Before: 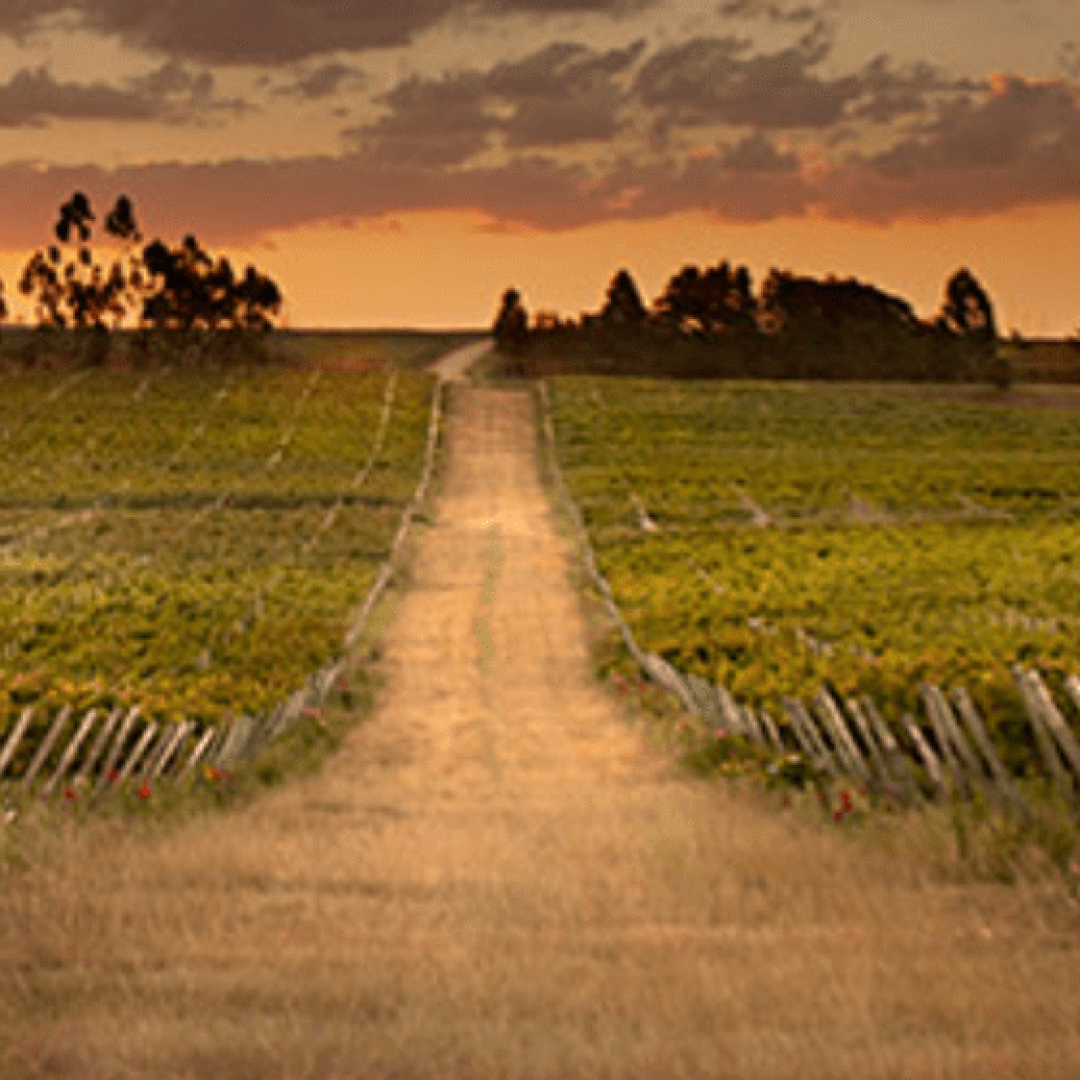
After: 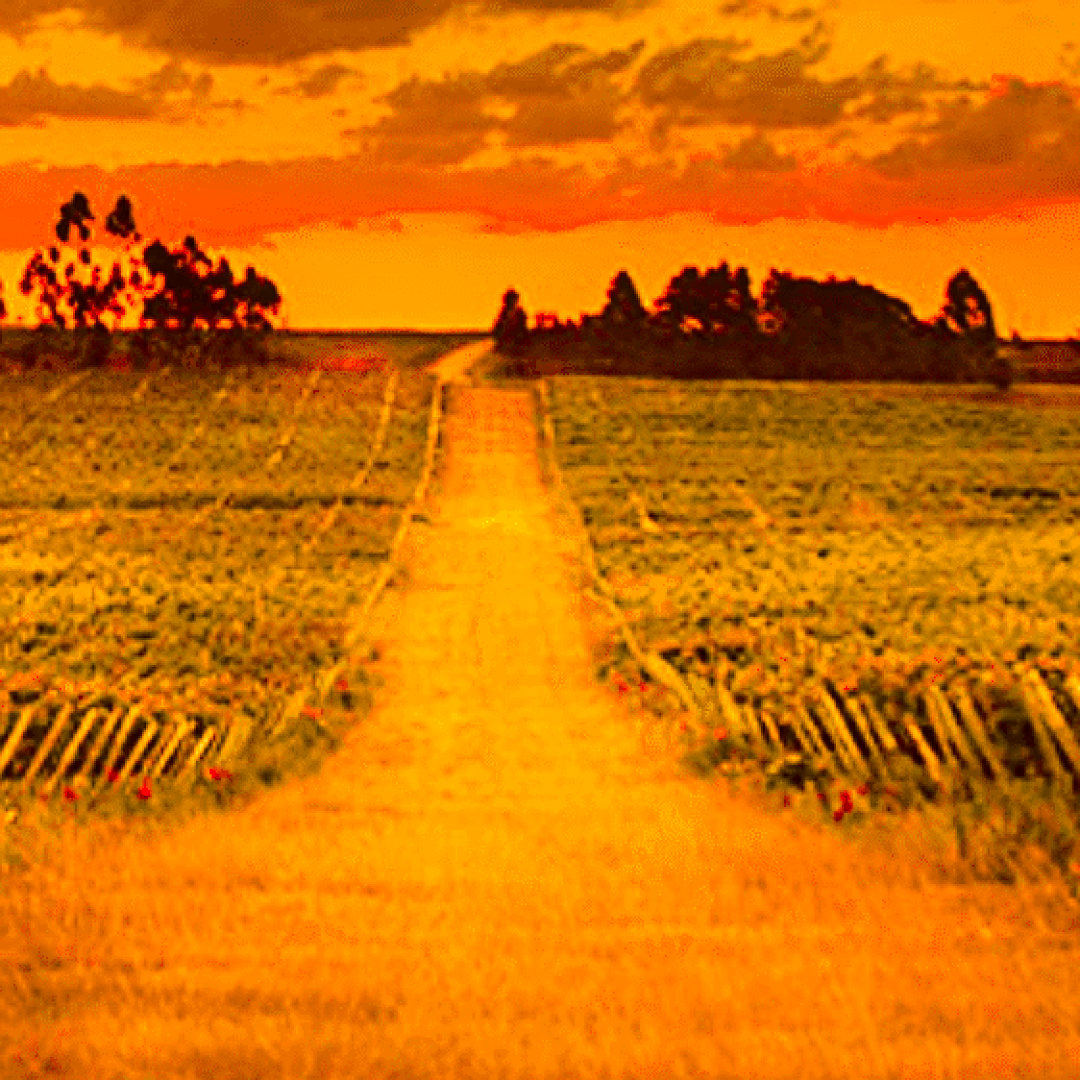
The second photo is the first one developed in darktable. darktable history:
sharpen: on, module defaults
local contrast: detail 116%
color correction: highlights a* 10.95, highlights b* 29.87, shadows a* 2.74, shadows b* 18.02, saturation 1.76
base curve: curves: ch0 [(0, 0) (0.028, 0.03) (0.121, 0.232) (0.46, 0.748) (0.859, 0.968) (1, 1)]
